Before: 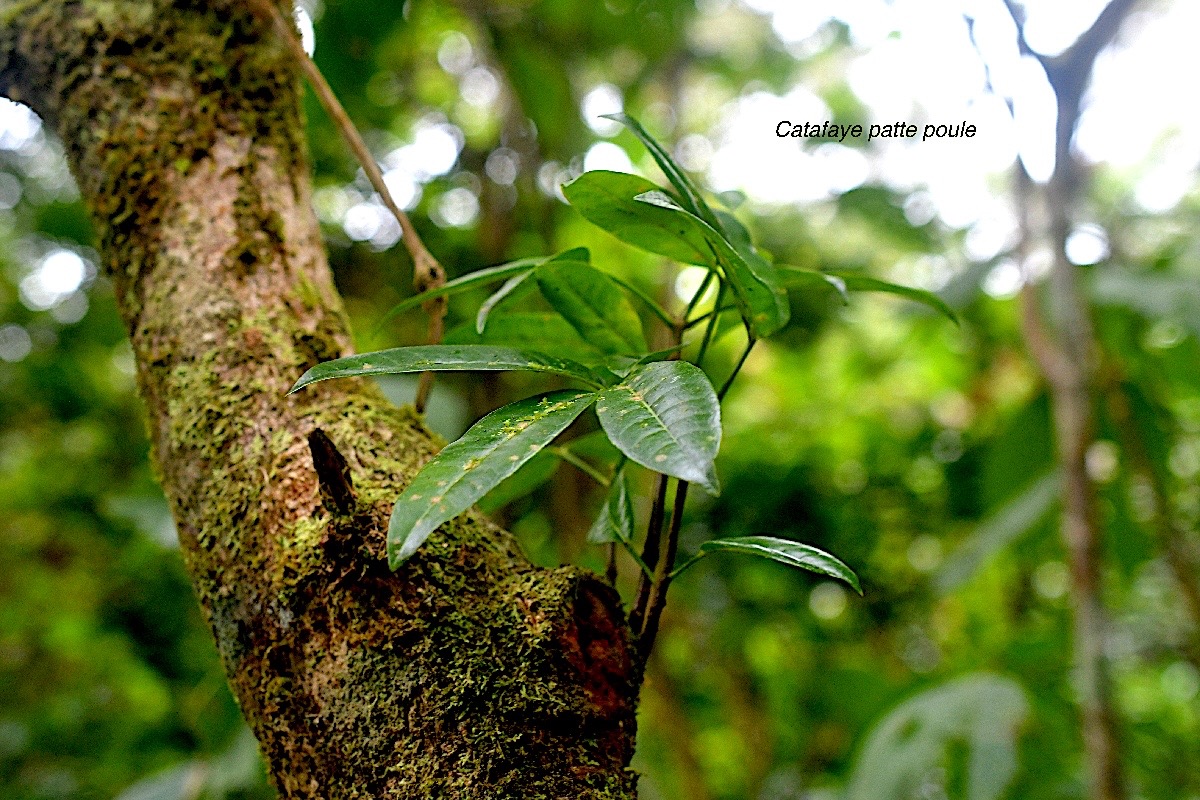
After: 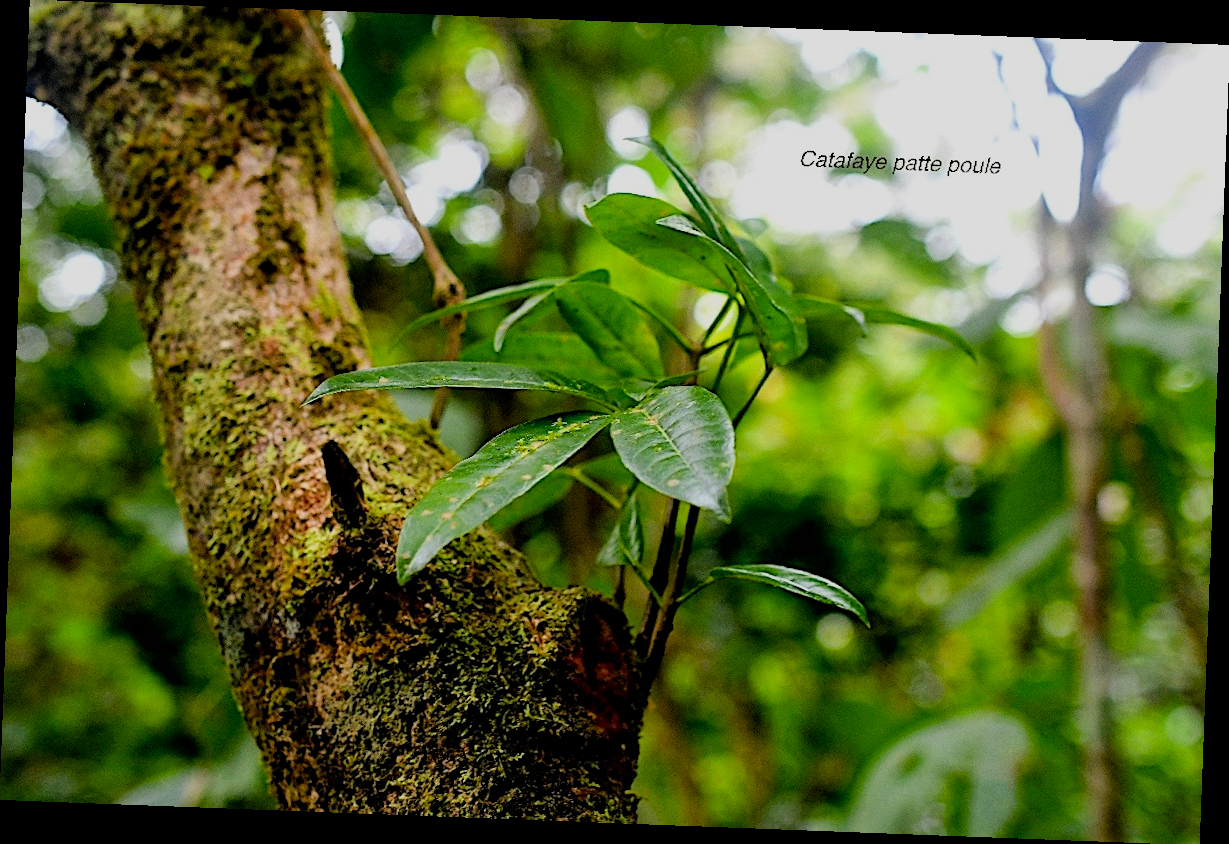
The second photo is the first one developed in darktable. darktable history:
color balance: contrast 8.5%, output saturation 105%
rotate and perspective: rotation 2.17°, automatic cropping off
filmic rgb: black relative exposure -7.65 EV, white relative exposure 4.56 EV, hardness 3.61
